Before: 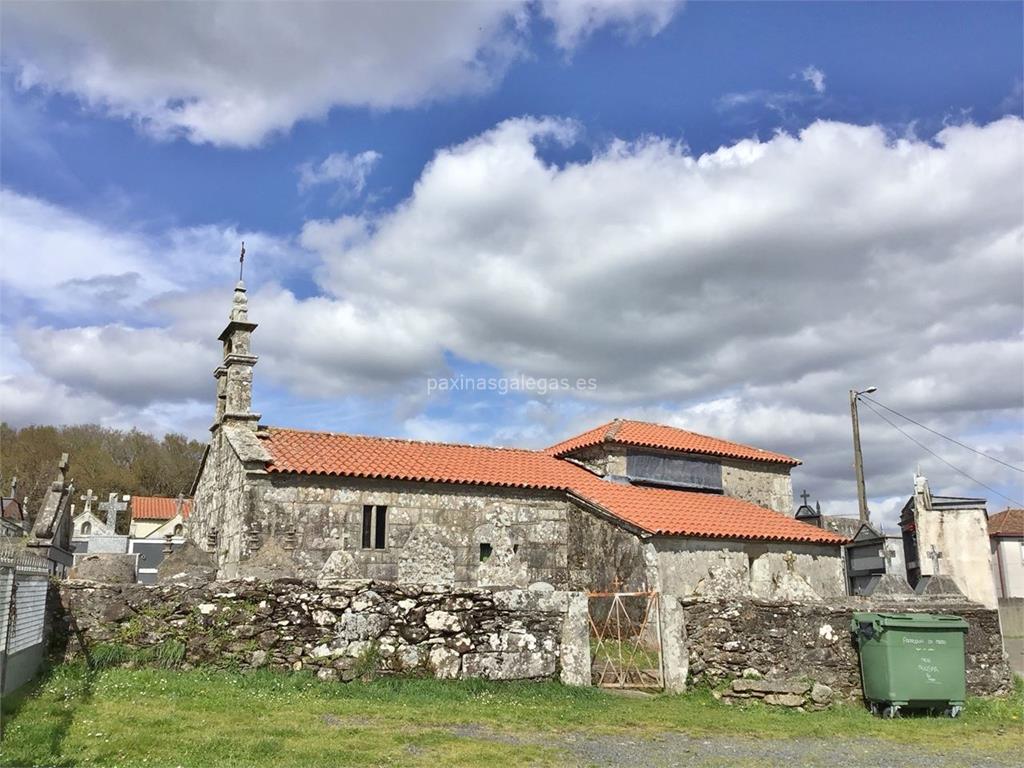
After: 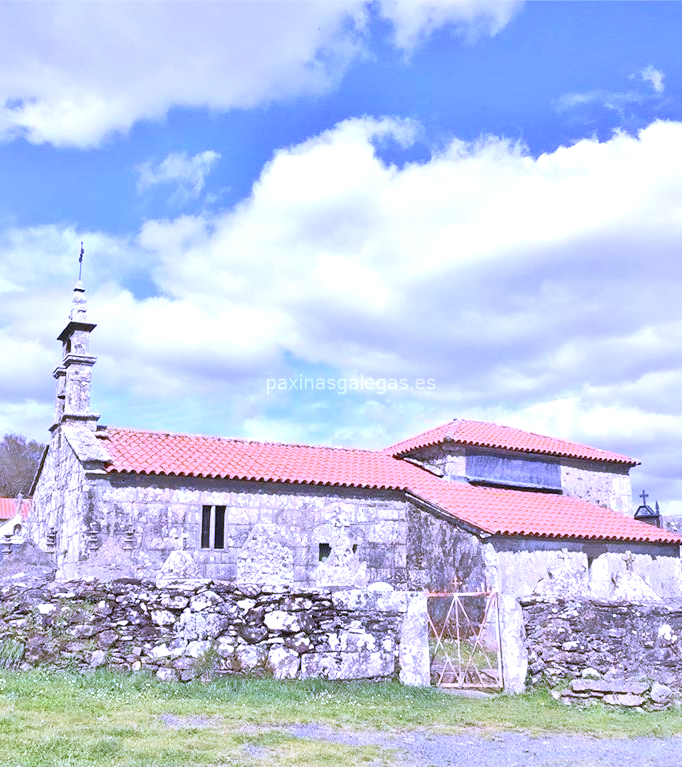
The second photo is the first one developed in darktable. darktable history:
crop and rotate: left 15.754%, right 17.579%
white balance: red 0.98, blue 1.61
contrast equalizer: octaves 7, y [[0.6 ×6], [0.55 ×6], [0 ×6], [0 ×6], [0 ×6]], mix -0.2
tone equalizer: -7 EV 0.15 EV, -6 EV 0.6 EV, -5 EV 1.15 EV, -4 EV 1.33 EV, -3 EV 1.15 EV, -2 EV 0.6 EV, -1 EV 0.15 EV, mask exposure compensation -0.5 EV
tone curve: curves: ch0 [(0, 0) (0.055, 0.031) (0.282, 0.215) (0.729, 0.785) (1, 1)], color space Lab, linked channels, preserve colors none
exposure: black level correction 0, exposure 0.7 EV, compensate exposure bias true, compensate highlight preservation false
